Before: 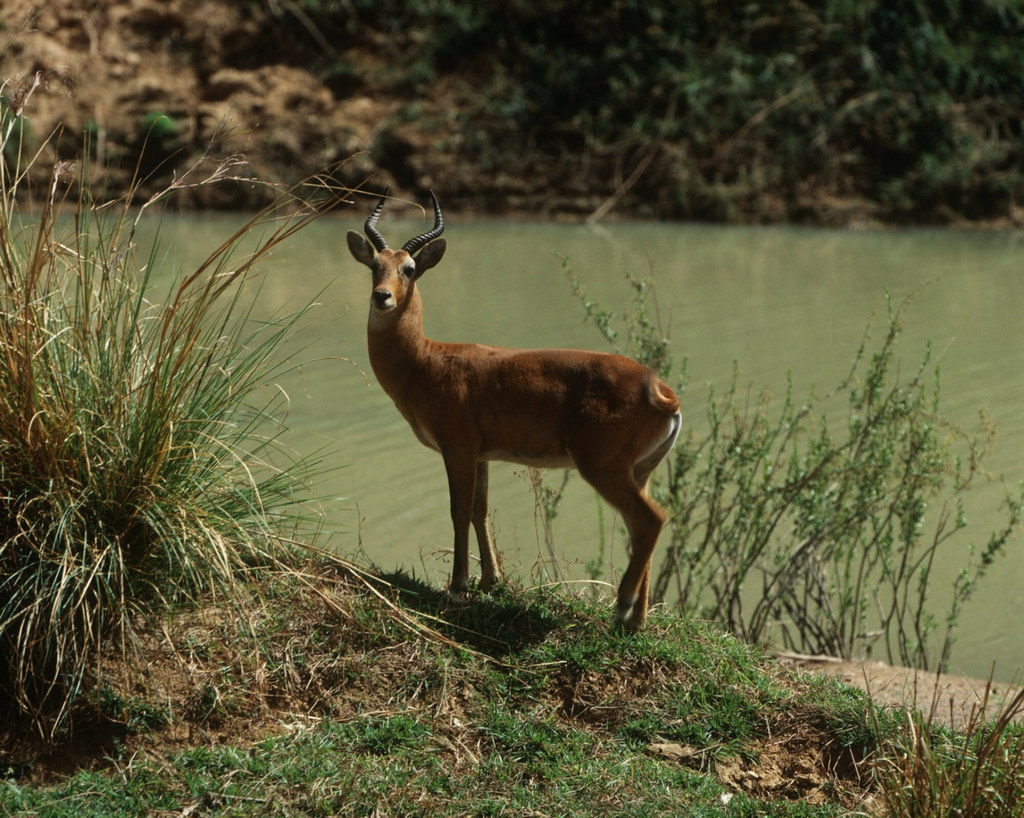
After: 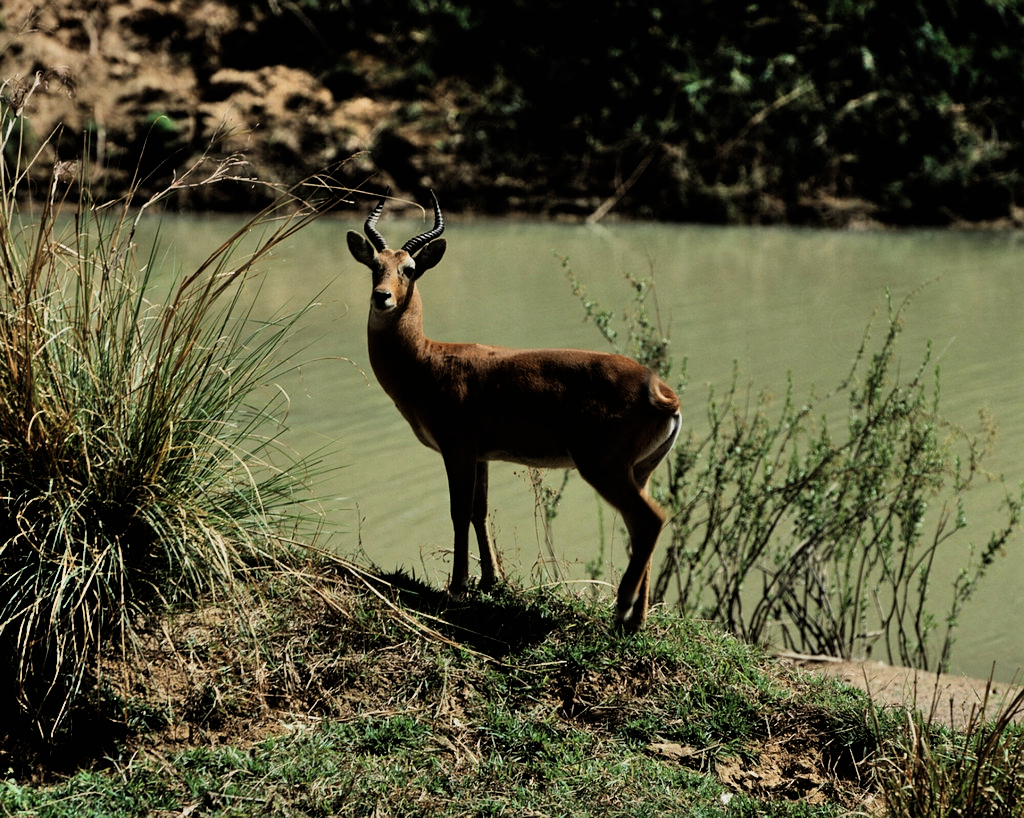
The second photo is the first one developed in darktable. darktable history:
filmic rgb: black relative exposure -5.06 EV, white relative exposure 3.99 EV, hardness 2.88, contrast 1.41, highlights saturation mix -29.08%
shadows and highlights: low approximation 0.01, soften with gaussian
sharpen: radius 1.273, amount 0.288, threshold 0.207
